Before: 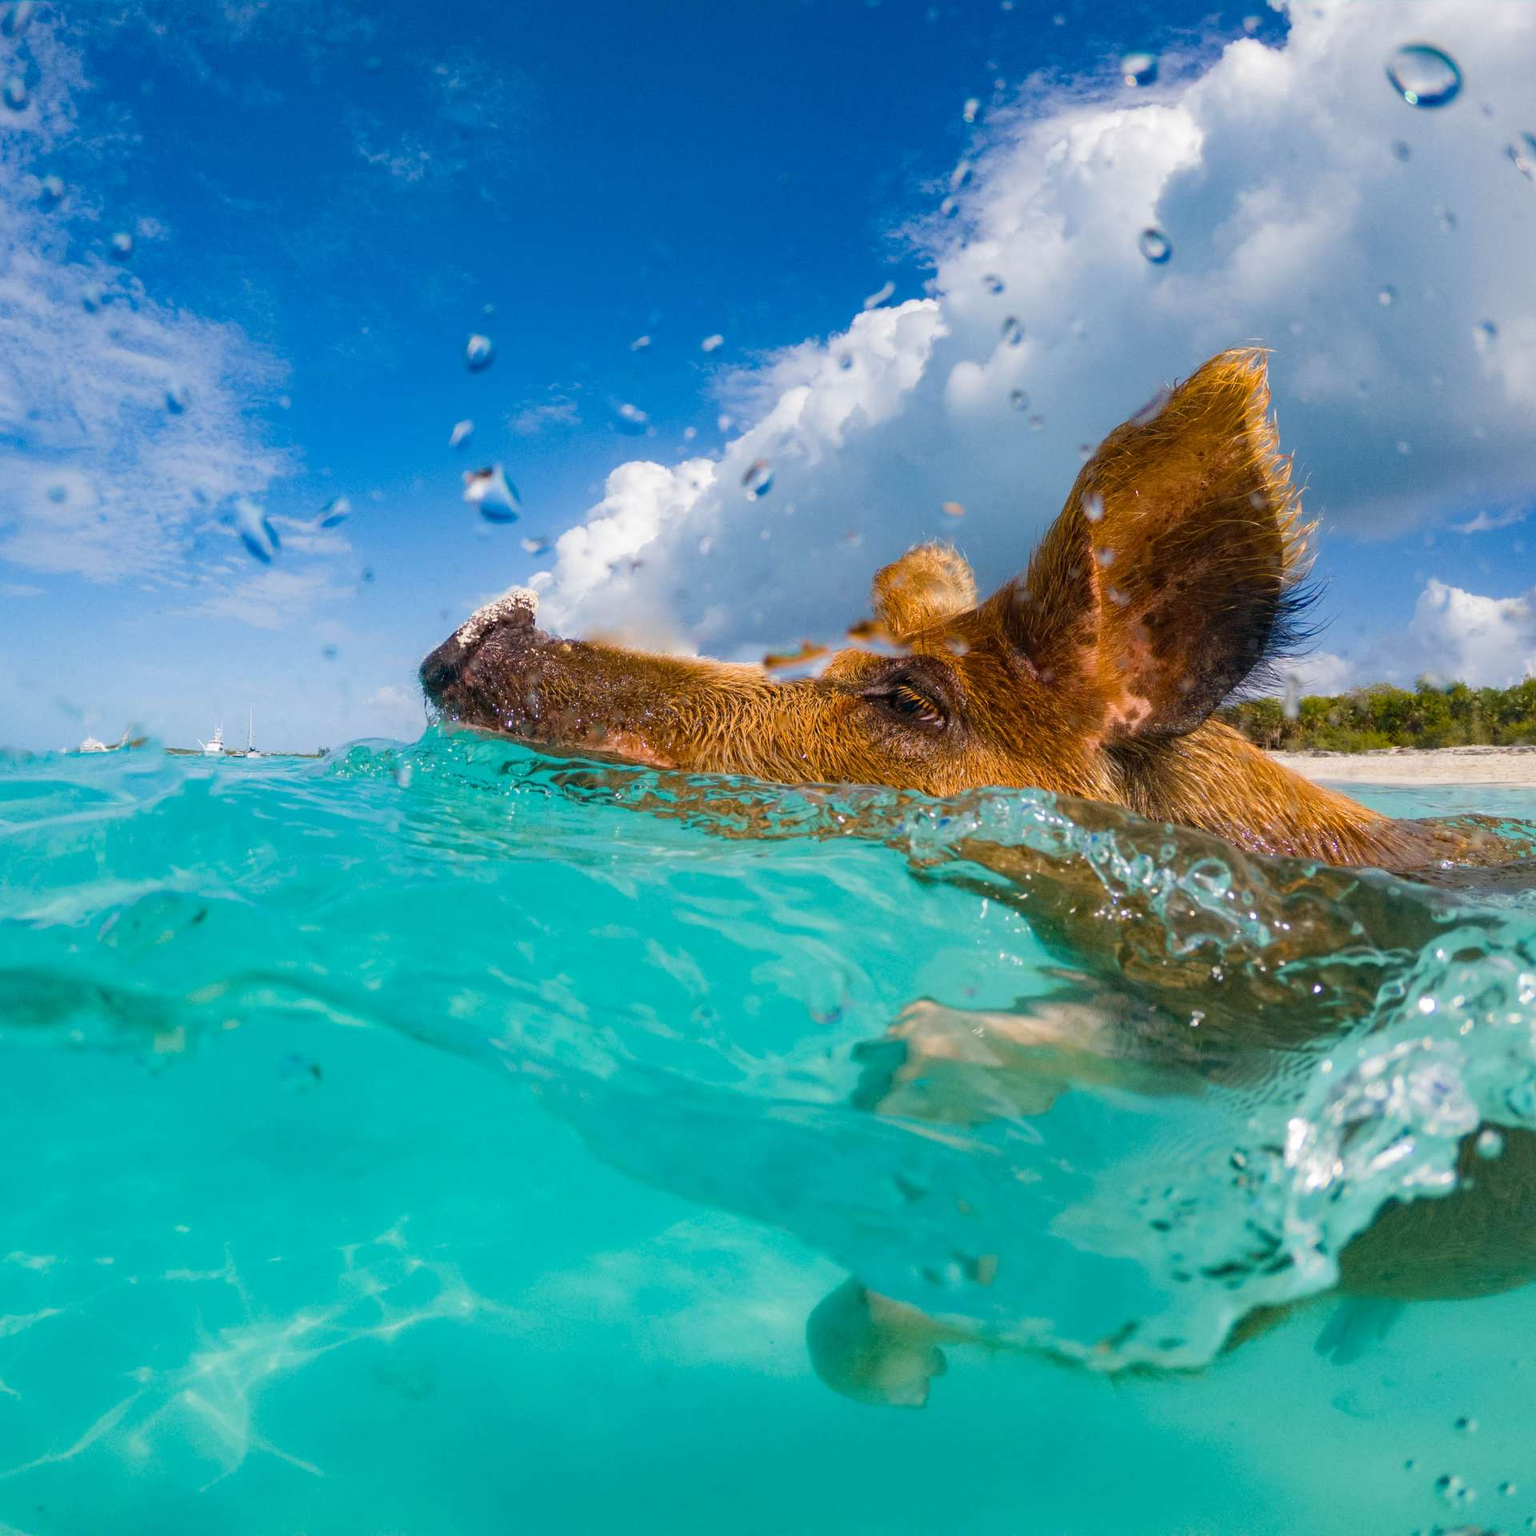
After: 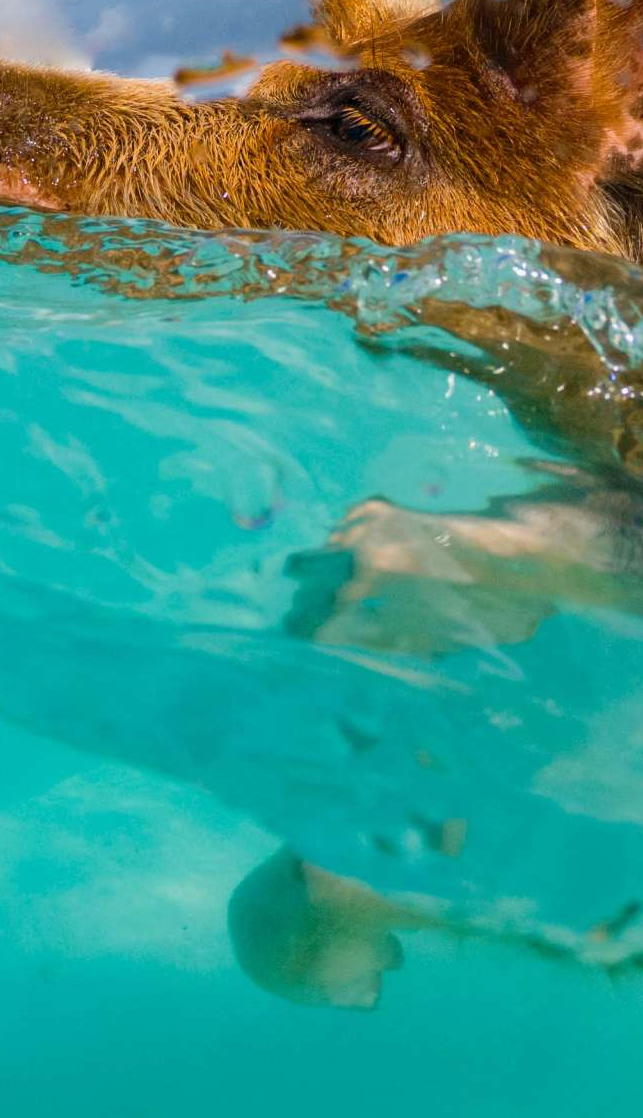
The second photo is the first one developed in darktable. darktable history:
crop: left 40.668%, top 39.075%, right 25.82%, bottom 2.659%
exposure: exposure -0.053 EV, compensate exposure bias true, compensate highlight preservation false
